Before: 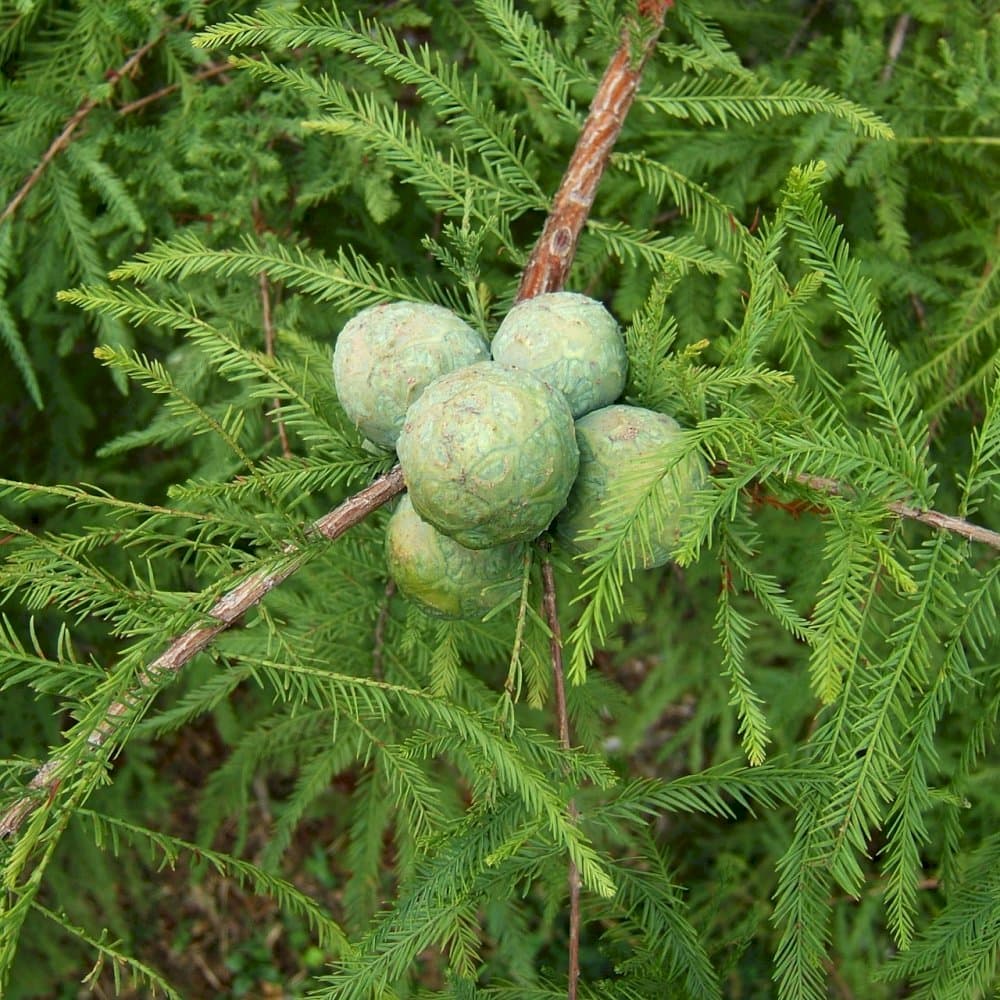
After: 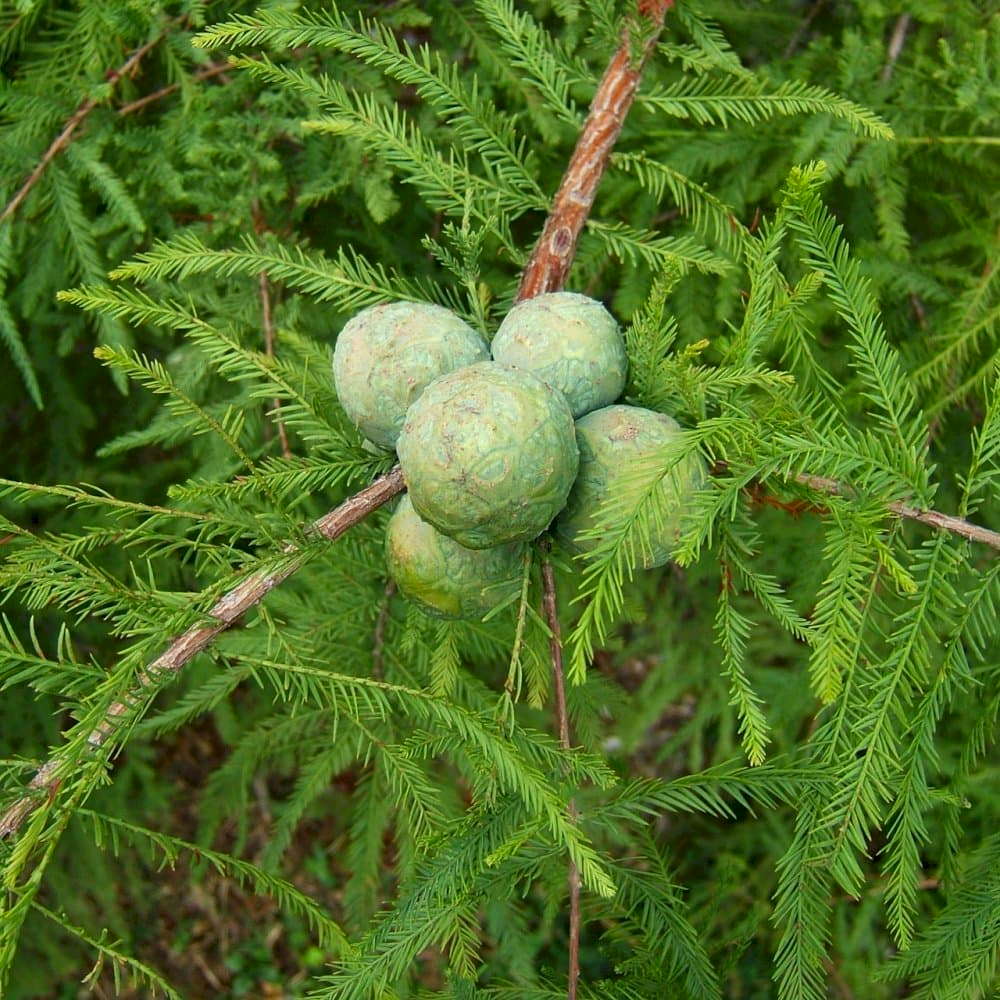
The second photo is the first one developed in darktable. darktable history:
contrast brightness saturation: saturation 0.13
exposure: exposure -0.048 EV, compensate highlight preservation false
